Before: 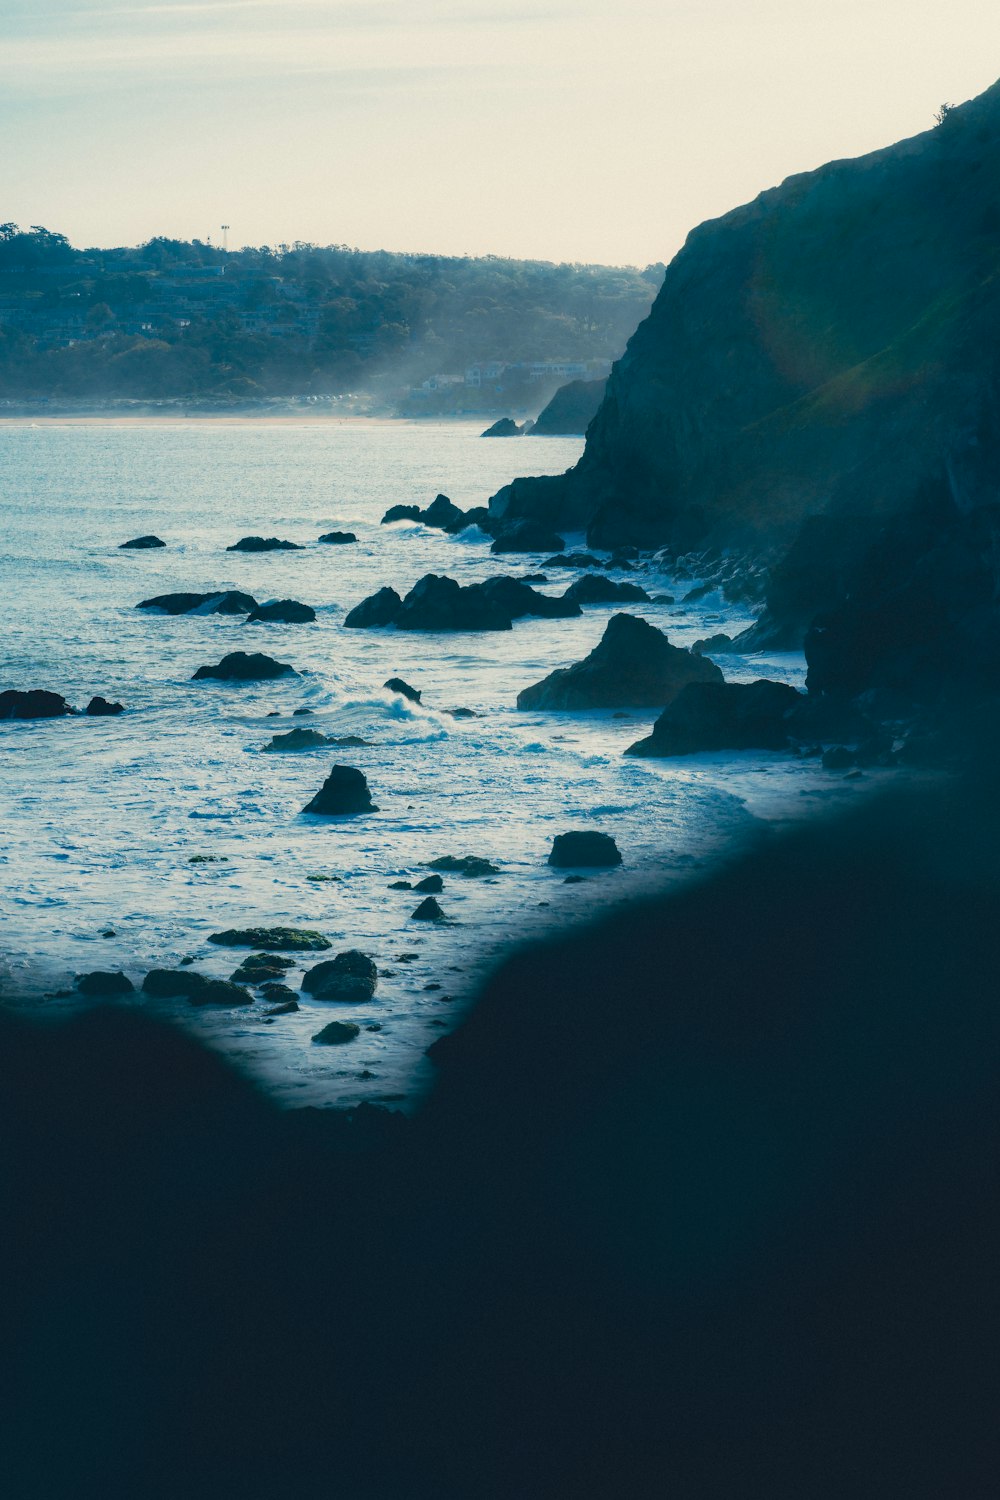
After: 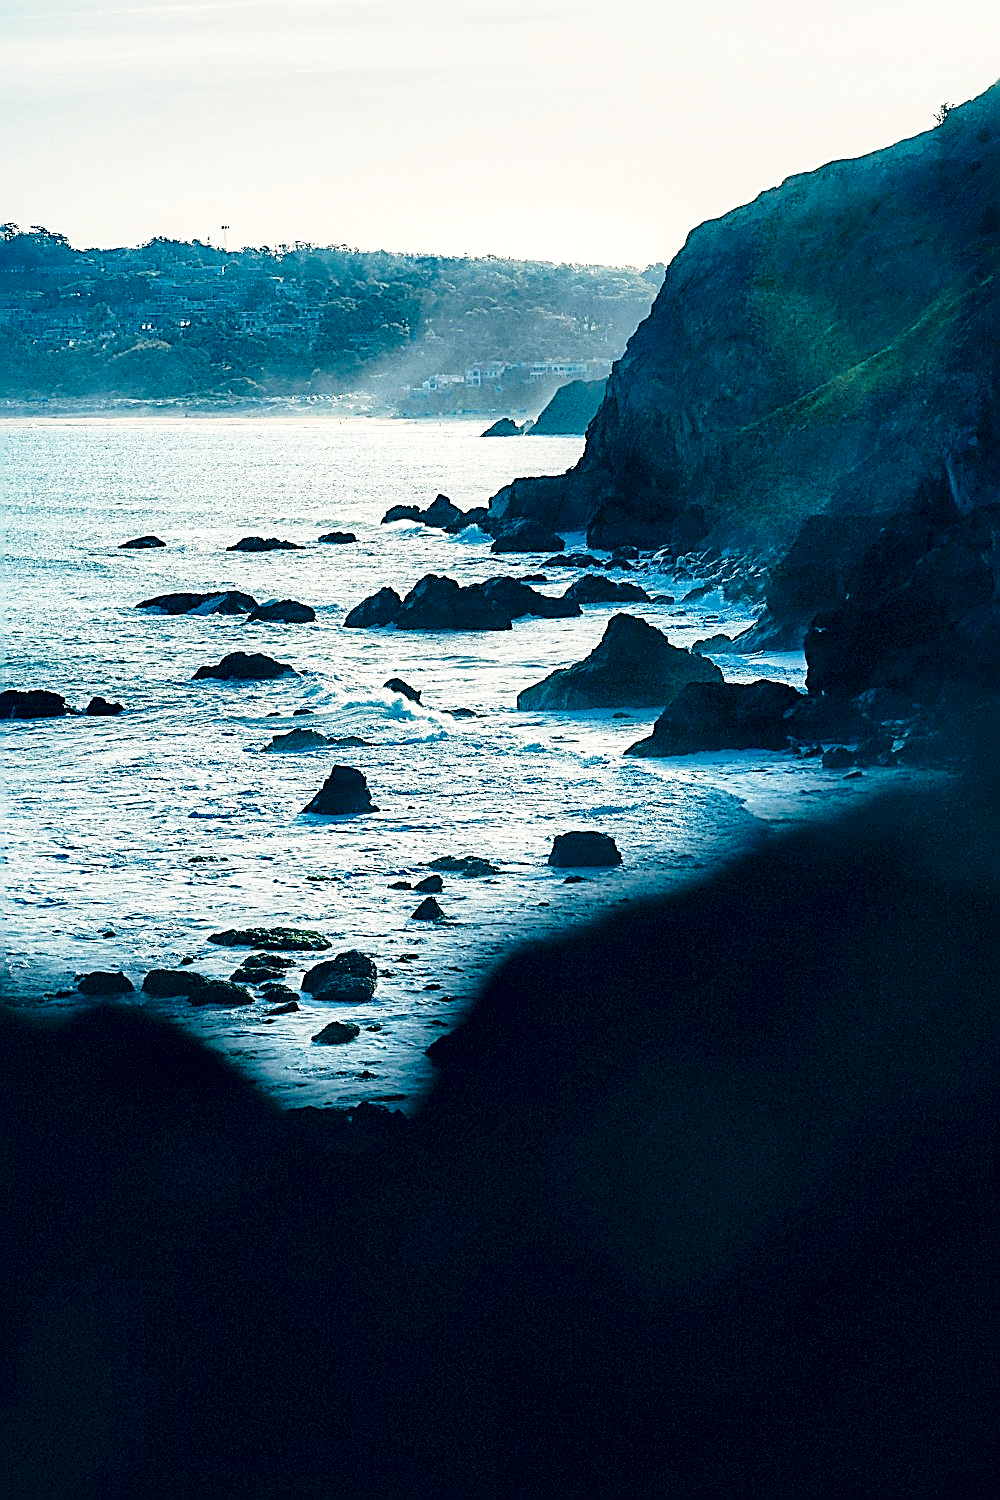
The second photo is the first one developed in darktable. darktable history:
base curve: curves: ch0 [(0, 0) (0.028, 0.03) (0.121, 0.232) (0.46, 0.748) (0.859, 0.968) (1, 1)], preserve colors none
exposure: black level correction 0.01, exposure 0.014 EV, compensate highlight preservation false
local contrast: mode bilateral grid, contrast 20, coarseness 50, detail 179%, midtone range 0.2
sharpen: amount 2
